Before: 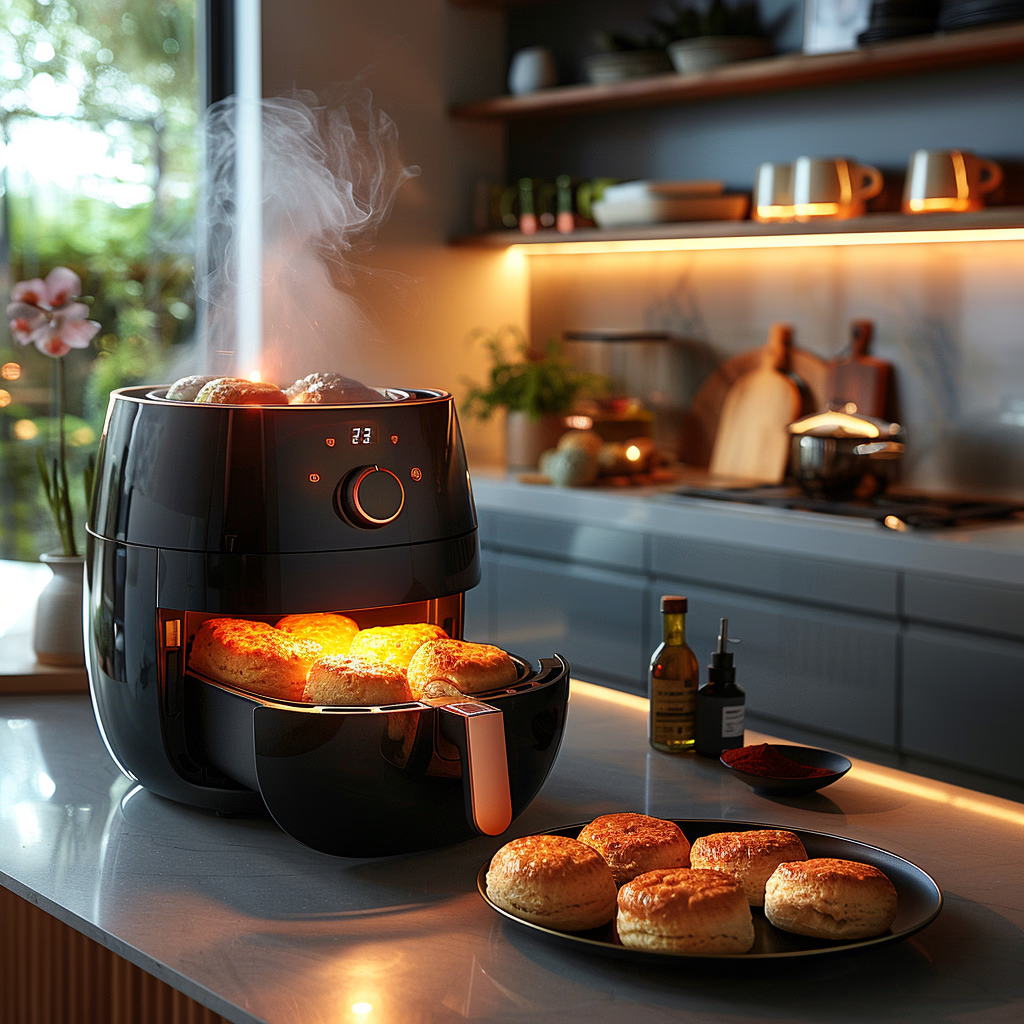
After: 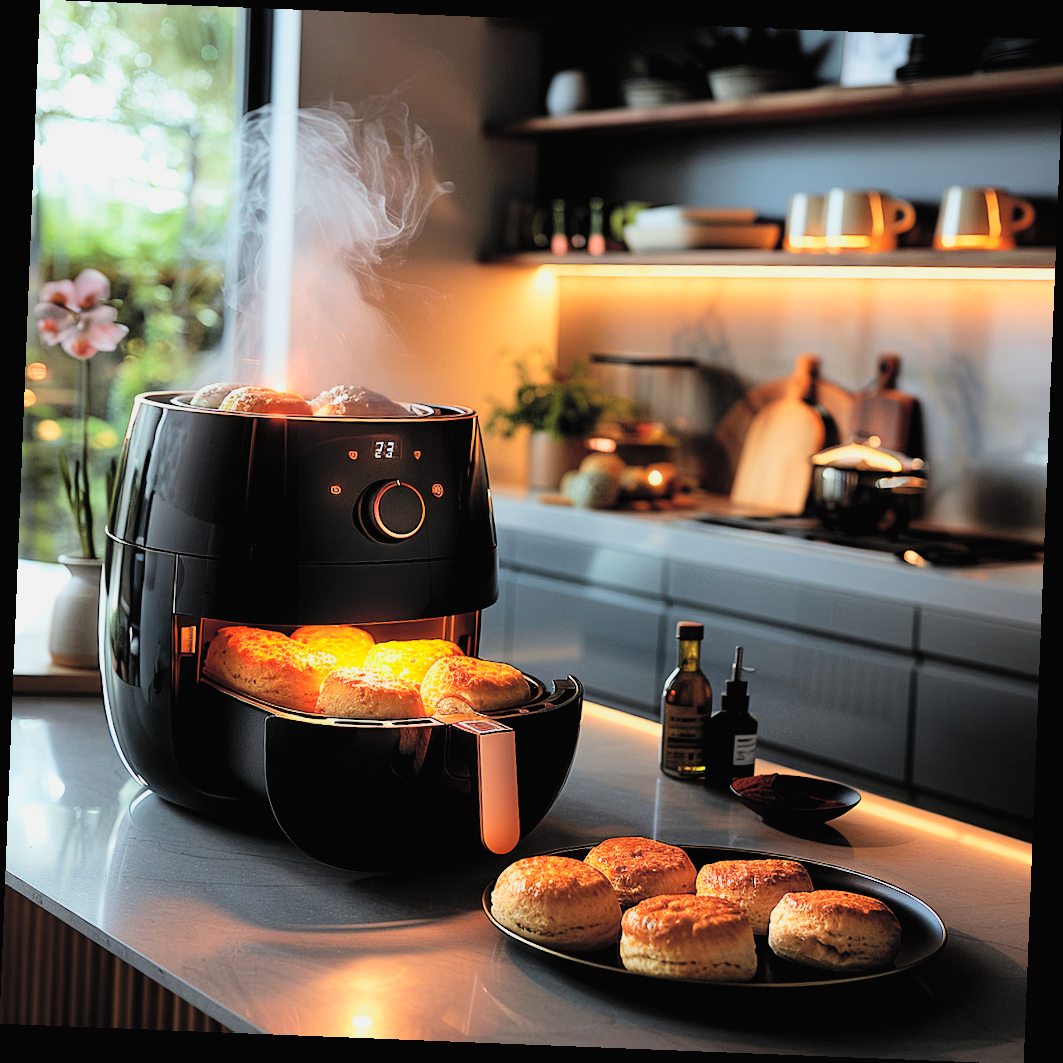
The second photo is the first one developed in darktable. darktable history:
rotate and perspective: rotation 2.27°, automatic cropping off
contrast brightness saturation: contrast 0.1, brightness 0.3, saturation 0.14
filmic rgb: black relative exposure -5 EV, white relative exposure 3.5 EV, hardness 3.19, contrast 1.2, highlights saturation mix -50%
